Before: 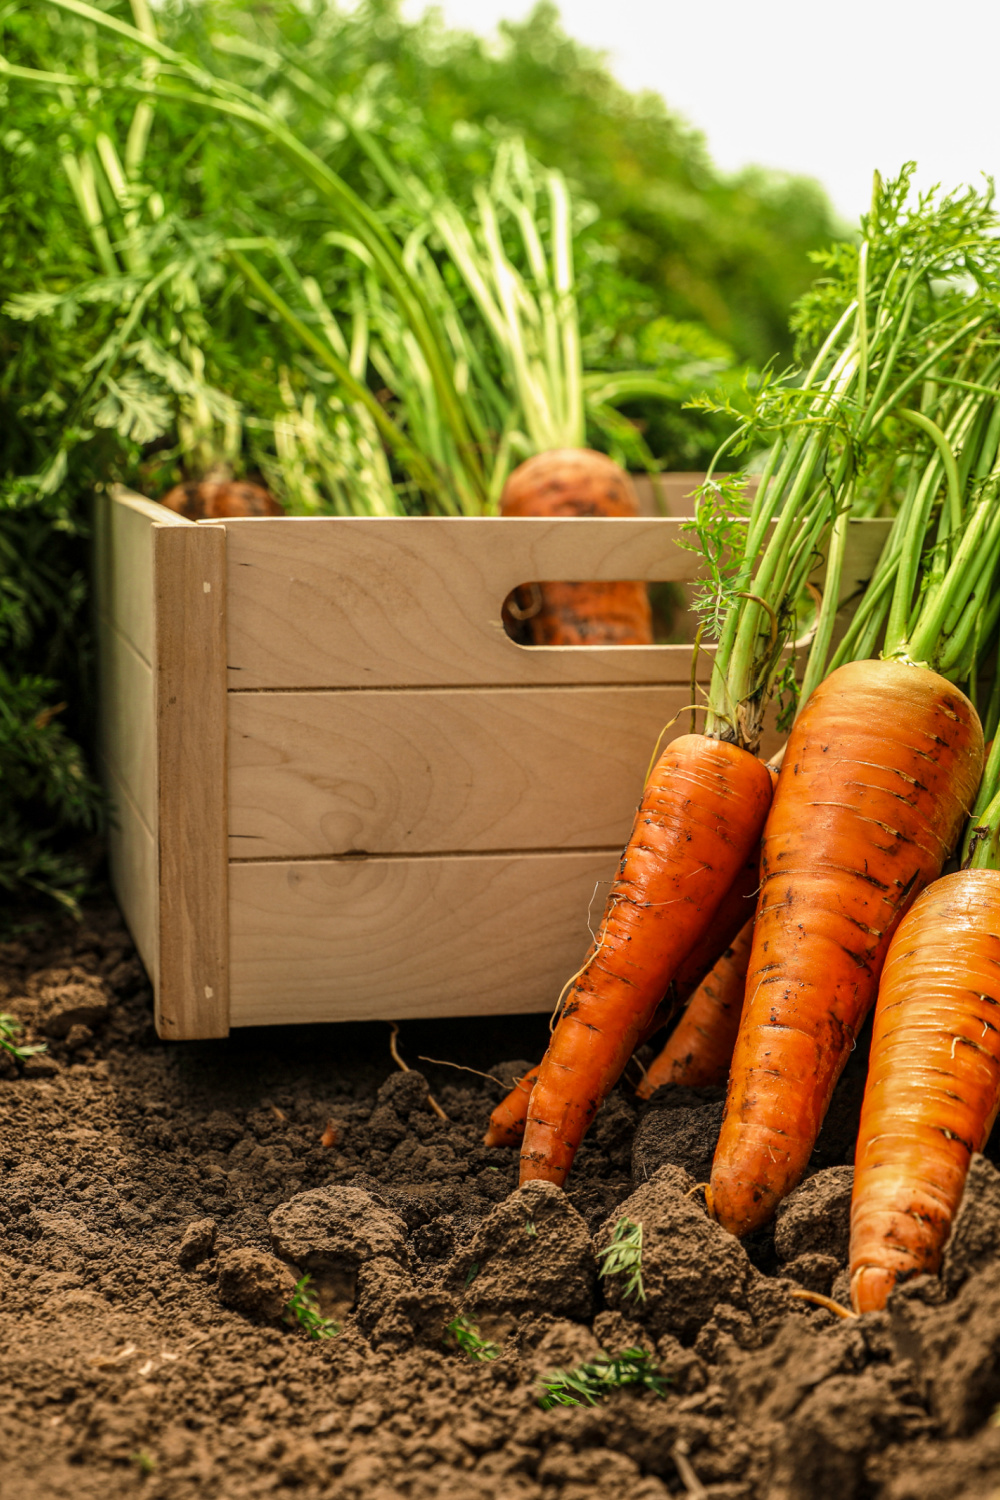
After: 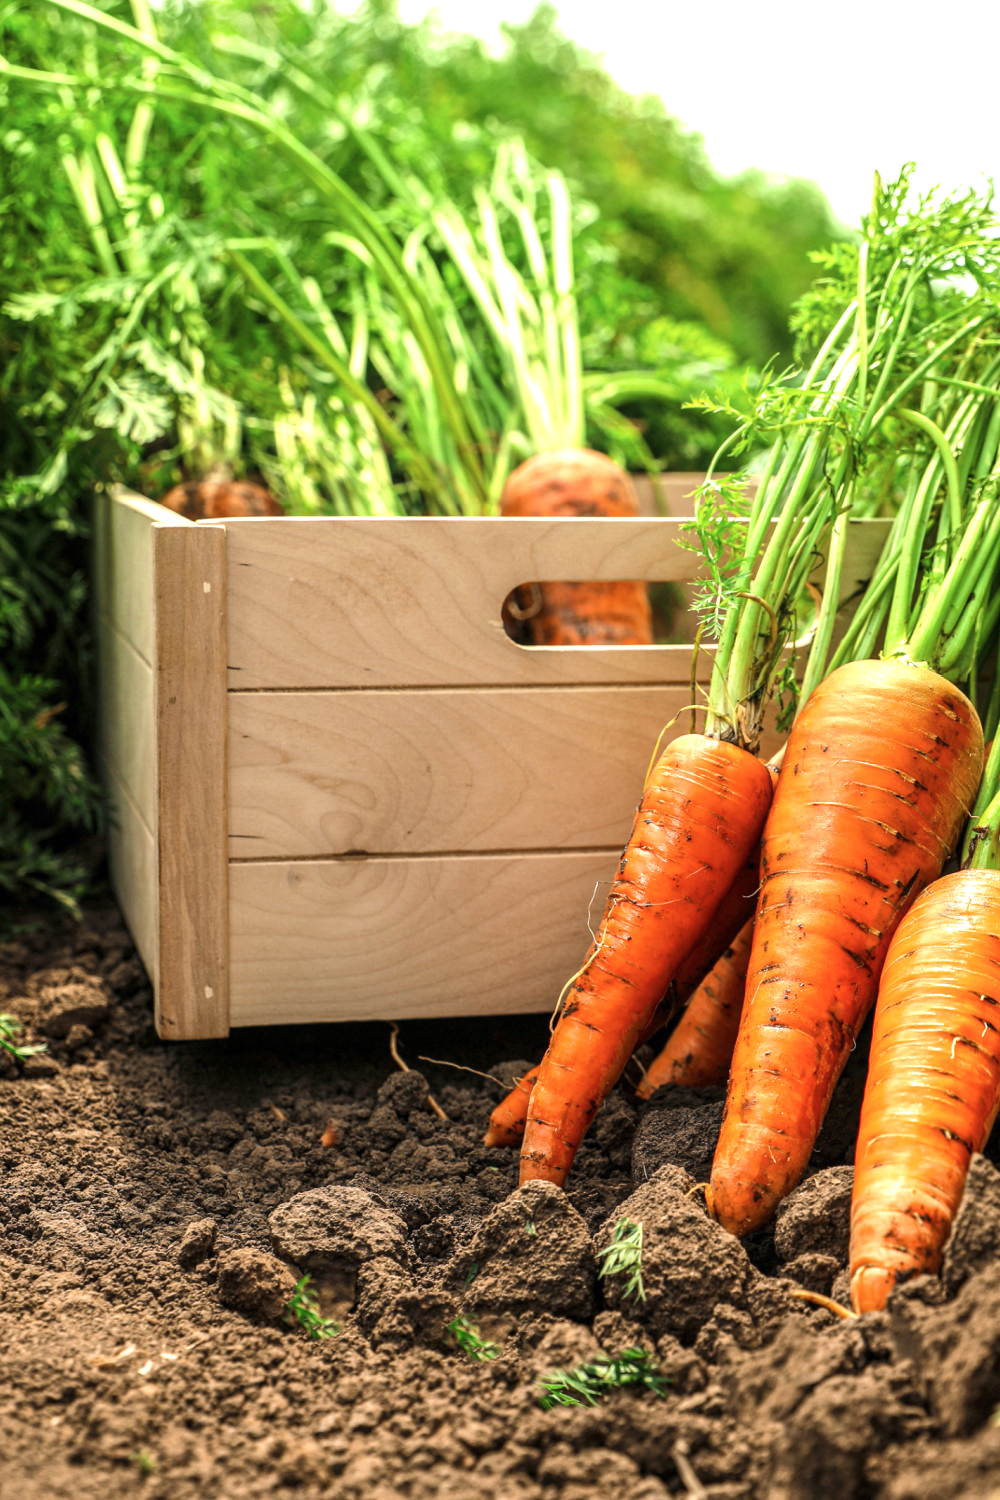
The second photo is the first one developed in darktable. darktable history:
exposure: black level correction 0, exposure 0.7 EV, compensate exposure bias true, compensate highlight preservation false
color calibration: x 0.37, y 0.382, temperature 4313.32 K
